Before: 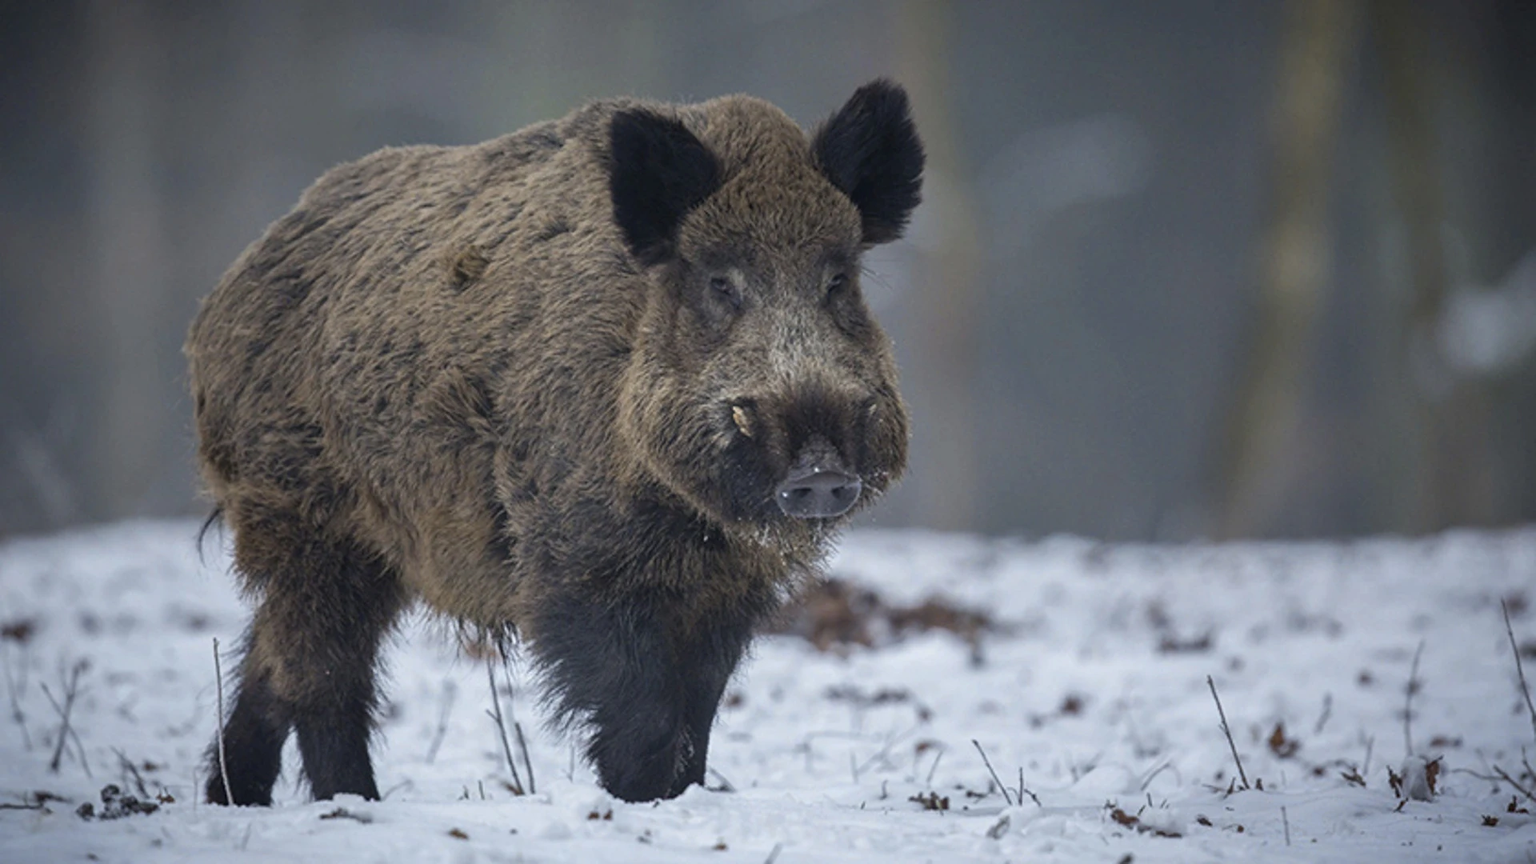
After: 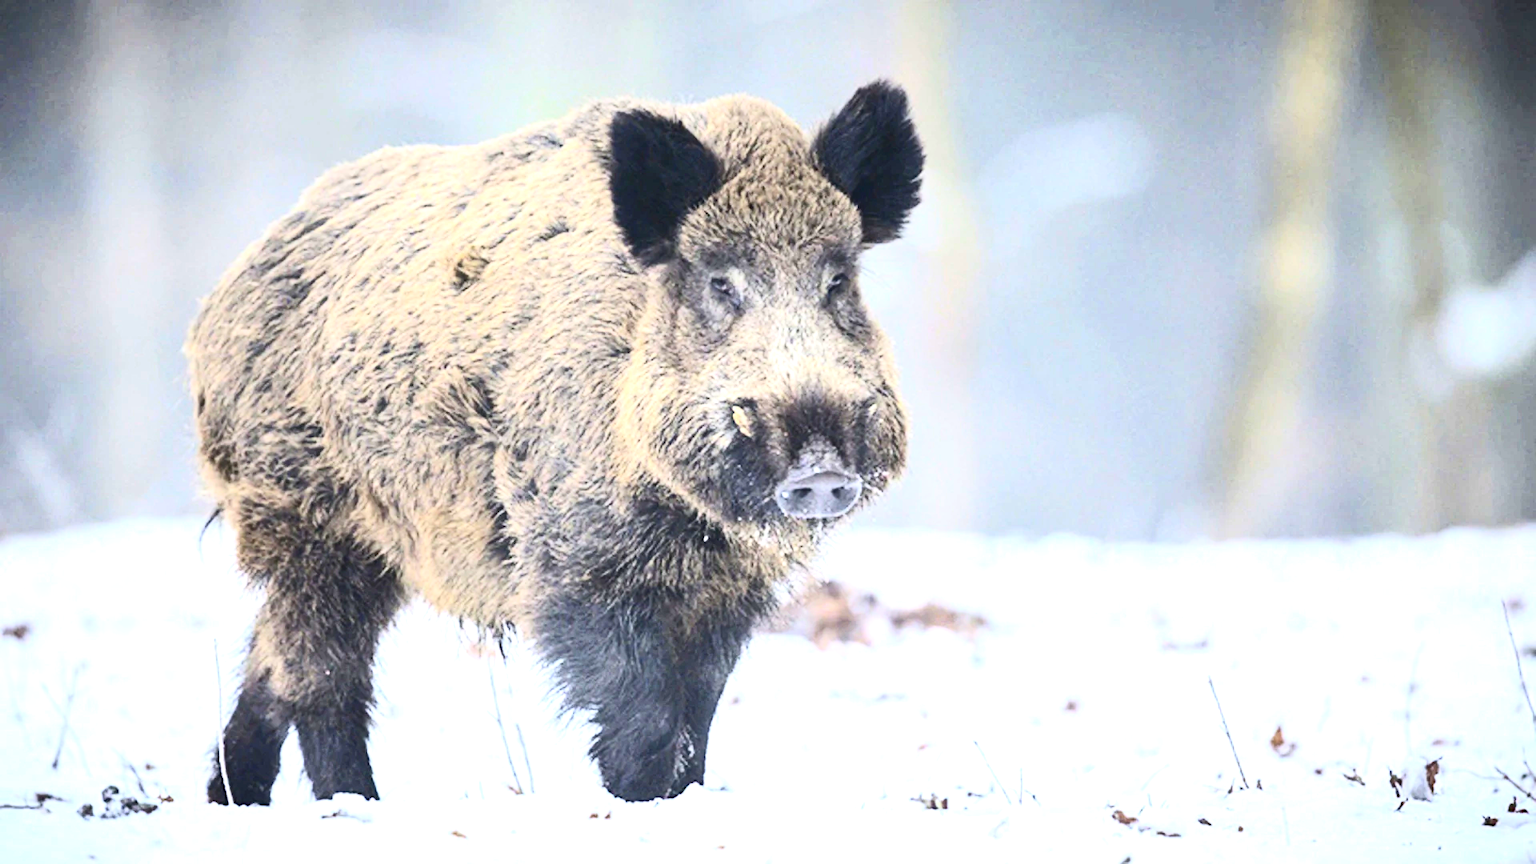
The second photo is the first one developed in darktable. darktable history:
contrast brightness saturation: contrast 0.4, brightness 0.1, saturation 0.21
exposure: exposure 2.04 EV, compensate highlight preservation false
